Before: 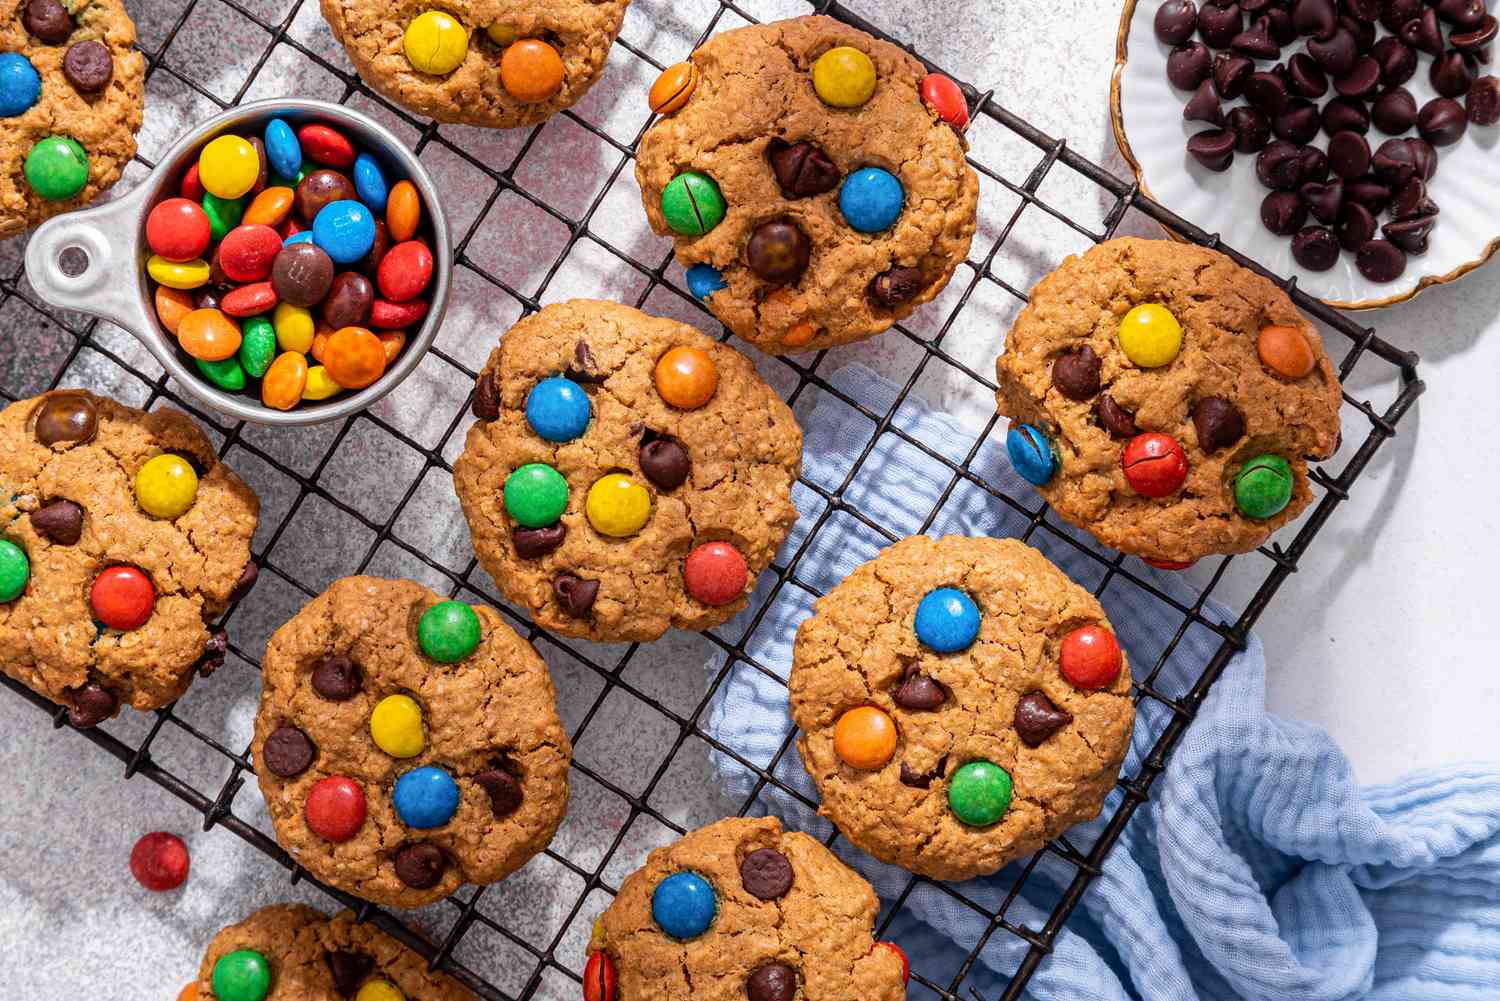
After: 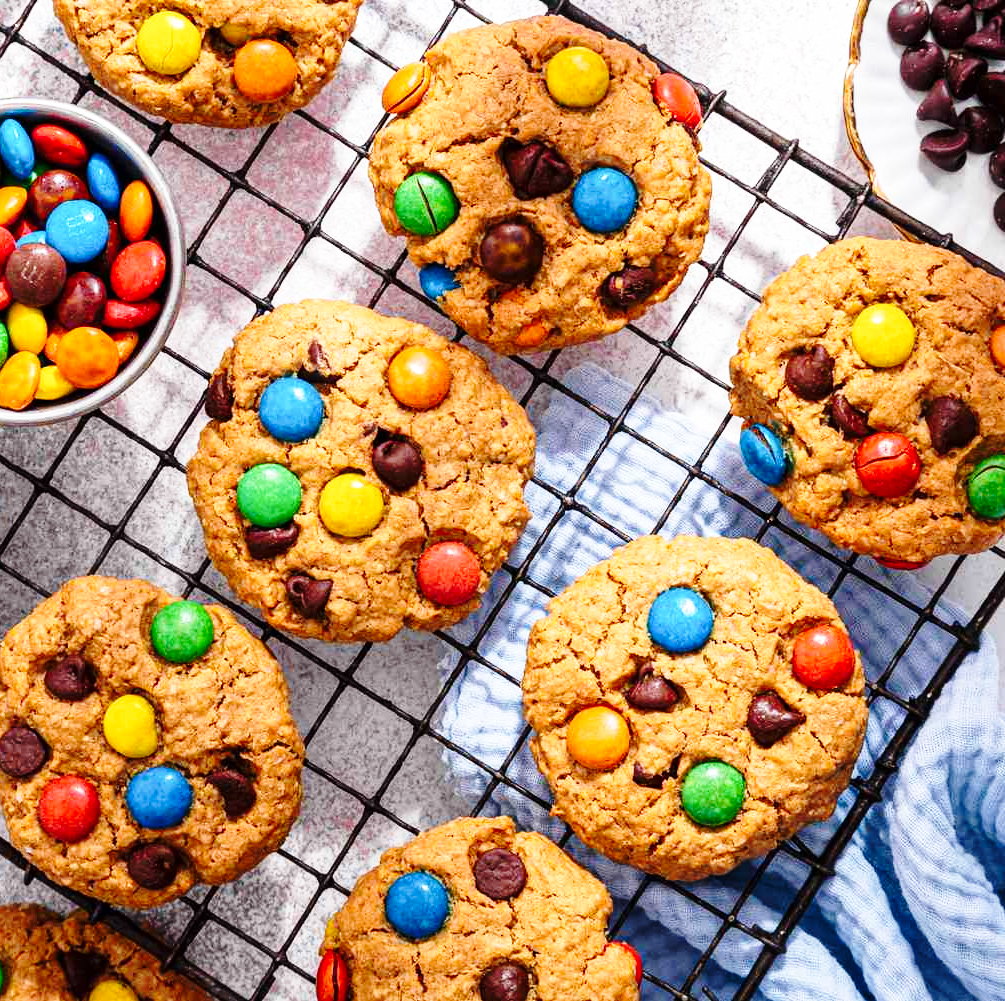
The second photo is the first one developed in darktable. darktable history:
tone equalizer: on, module defaults
crop and rotate: left 17.845%, right 15.148%
base curve: curves: ch0 [(0, 0) (0.036, 0.037) (0.121, 0.228) (0.46, 0.76) (0.859, 0.983) (1, 1)], preserve colors none
